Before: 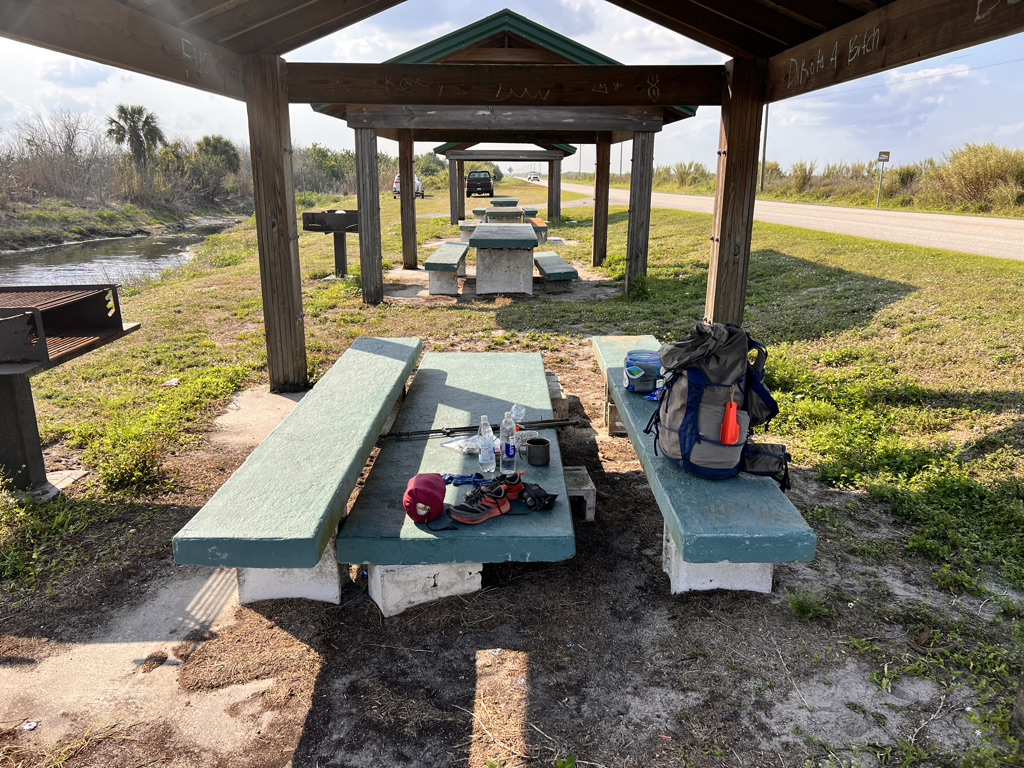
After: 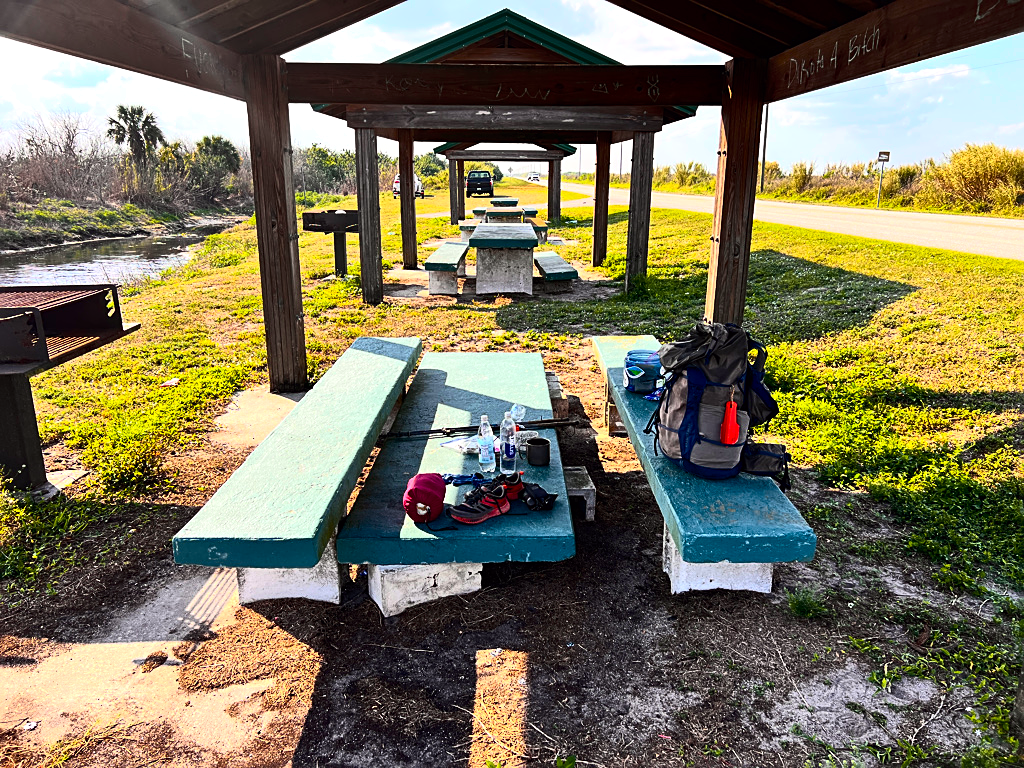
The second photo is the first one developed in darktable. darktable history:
tone curve: curves: ch0 [(0, 0.001) (0.139, 0.096) (0.311, 0.278) (0.495, 0.531) (0.718, 0.816) (0.841, 0.909) (1, 0.967)]; ch1 [(0, 0) (0.272, 0.249) (0.388, 0.385) (0.469, 0.456) (0.495, 0.497) (0.538, 0.554) (0.578, 0.605) (0.707, 0.778) (1, 1)]; ch2 [(0, 0) (0.125, 0.089) (0.353, 0.329) (0.443, 0.408) (0.502, 0.499) (0.557, 0.542) (0.608, 0.635) (1, 1)], color space Lab, independent channels, preserve colors none
color balance rgb: shadows lift › luminance 0.766%, shadows lift › chroma 0.145%, shadows lift › hue 20.81°, perceptual saturation grading › global saturation 9.993%, perceptual brilliance grading › global brilliance 20.71%, perceptual brilliance grading › shadows -34.793%, global vibrance 20%
sharpen: on, module defaults
exposure: exposure -0.206 EV, compensate highlight preservation false
